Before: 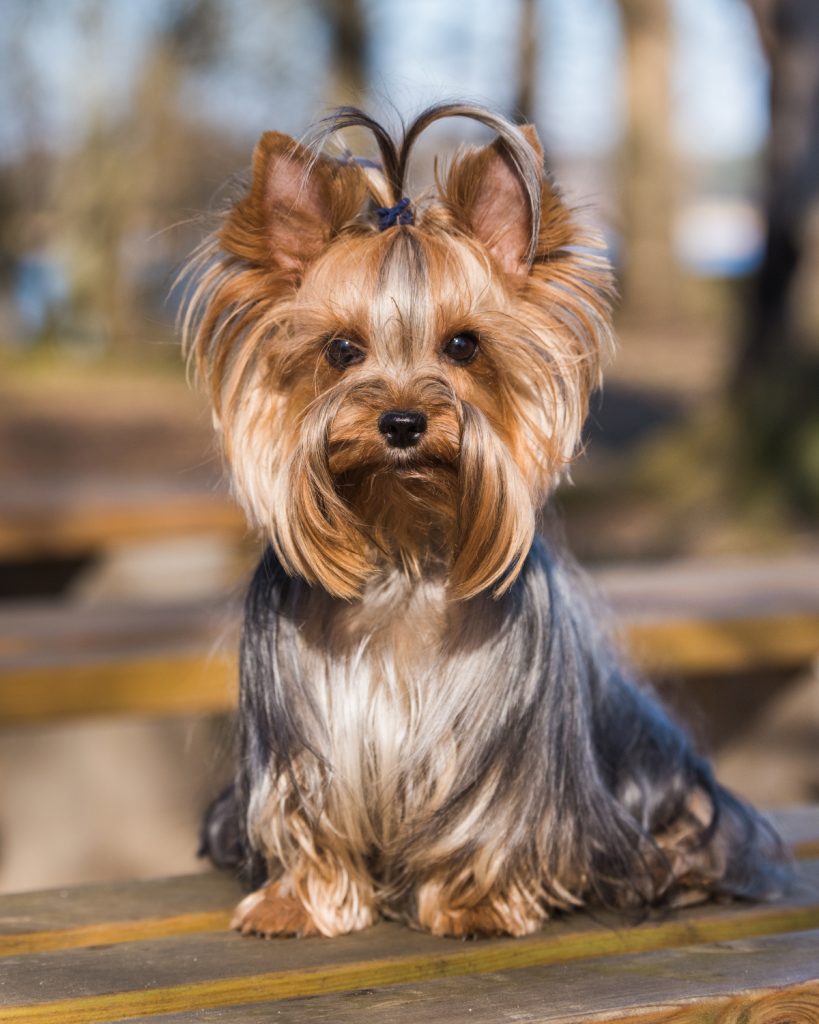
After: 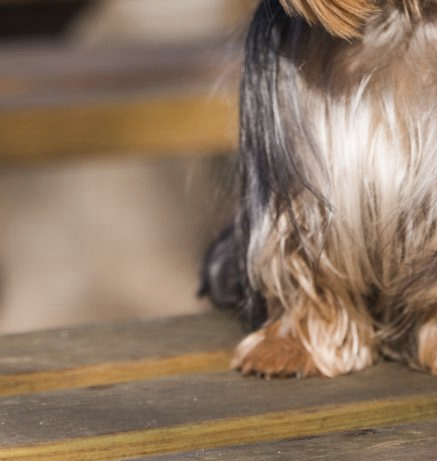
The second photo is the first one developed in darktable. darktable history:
color zones: curves: ch0 [(0, 0.5) (0.125, 0.4) (0.25, 0.5) (0.375, 0.4) (0.5, 0.4) (0.625, 0.6) (0.75, 0.6) (0.875, 0.5)]; ch1 [(0, 0.35) (0.125, 0.45) (0.25, 0.35) (0.375, 0.35) (0.5, 0.35) (0.625, 0.35) (0.75, 0.45) (0.875, 0.35)]; ch2 [(0, 0.6) (0.125, 0.5) (0.25, 0.5) (0.375, 0.6) (0.5, 0.6) (0.625, 0.5) (0.75, 0.5) (0.875, 0.5)]
bloom: size 5%, threshold 95%, strength 15%
crop and rotate: top 54.778%, right 46.61%, bottom 0.159%
